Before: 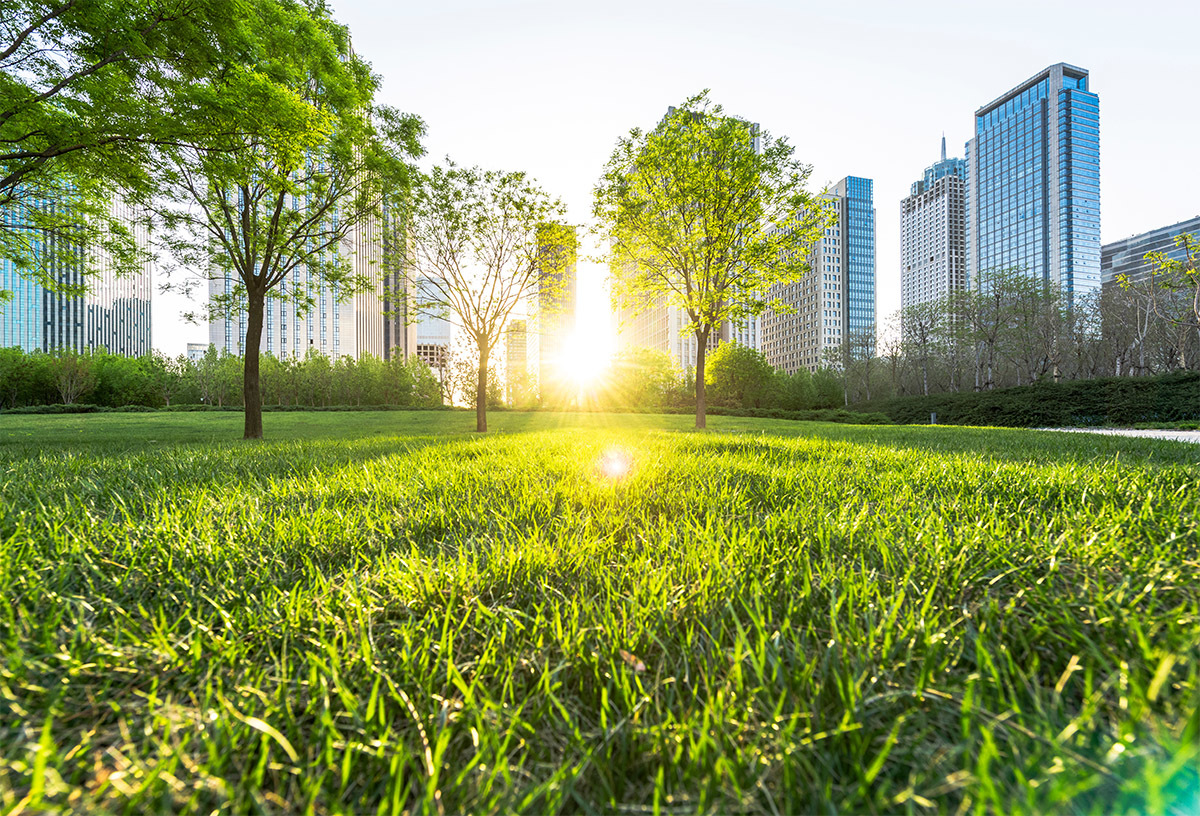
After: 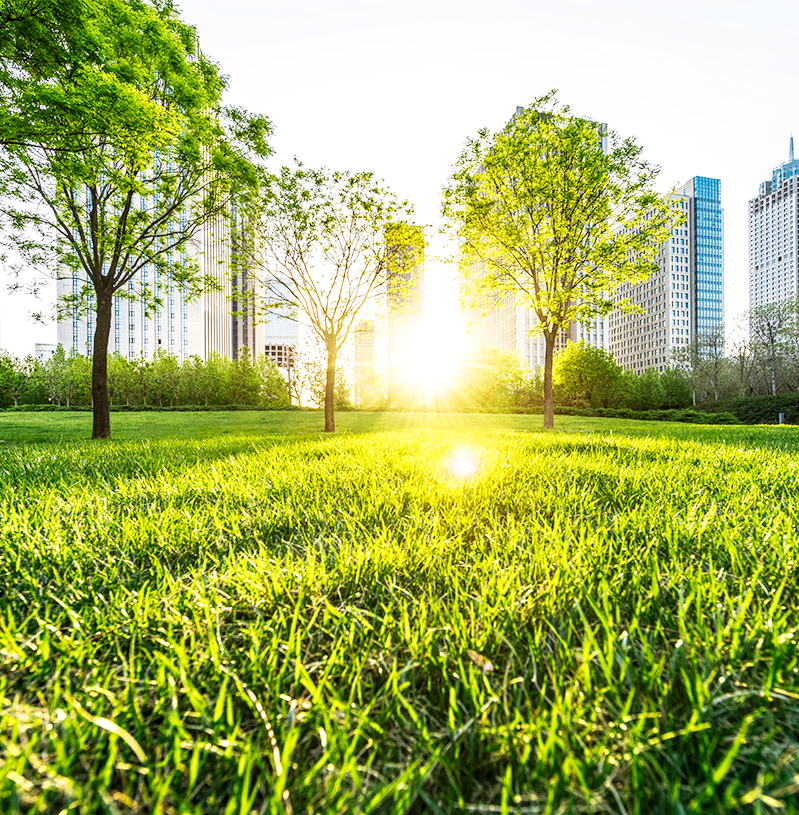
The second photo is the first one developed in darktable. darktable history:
sharpen: radius 5.325, amount 0.312, threshold 26.433
local contrast: on, module defaults
base curve: curves: ch0 [(0, 0) (0.036, 0.025) (0.121, 0.166) (0.206, 0.329) (0.605, 0.79) (1, 1)], preserve colors none
crop and rotate: left 12.673%, right 20.66%
